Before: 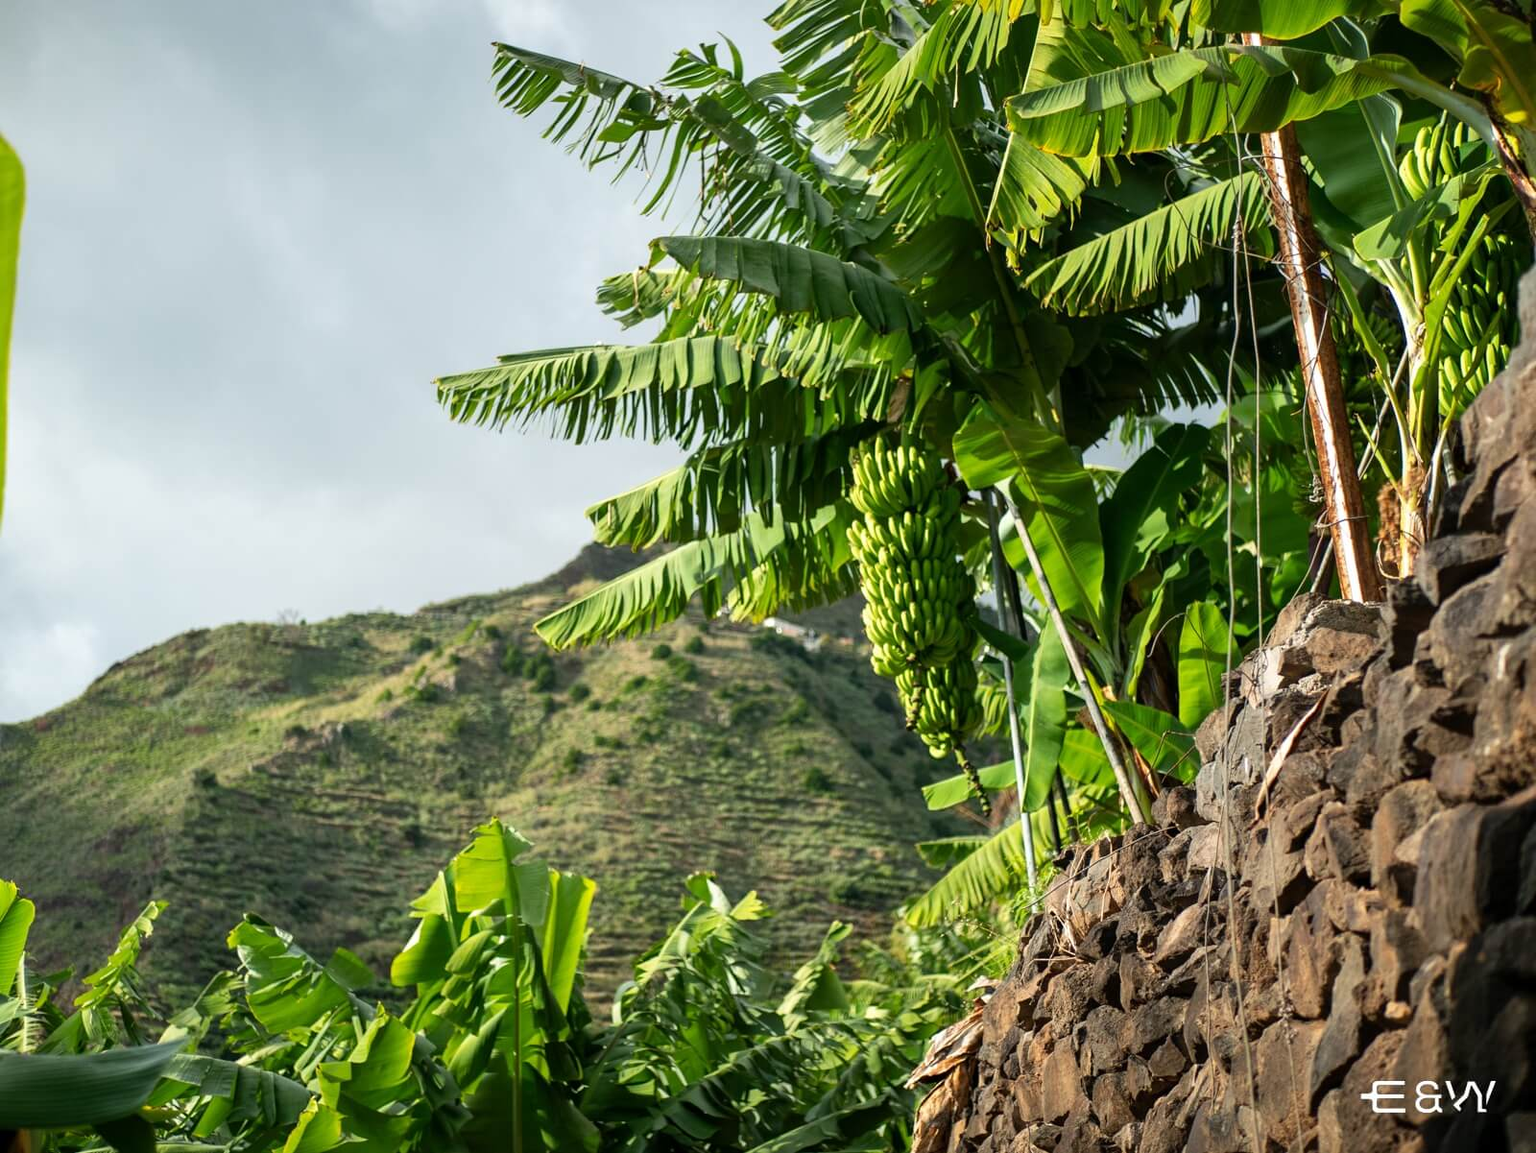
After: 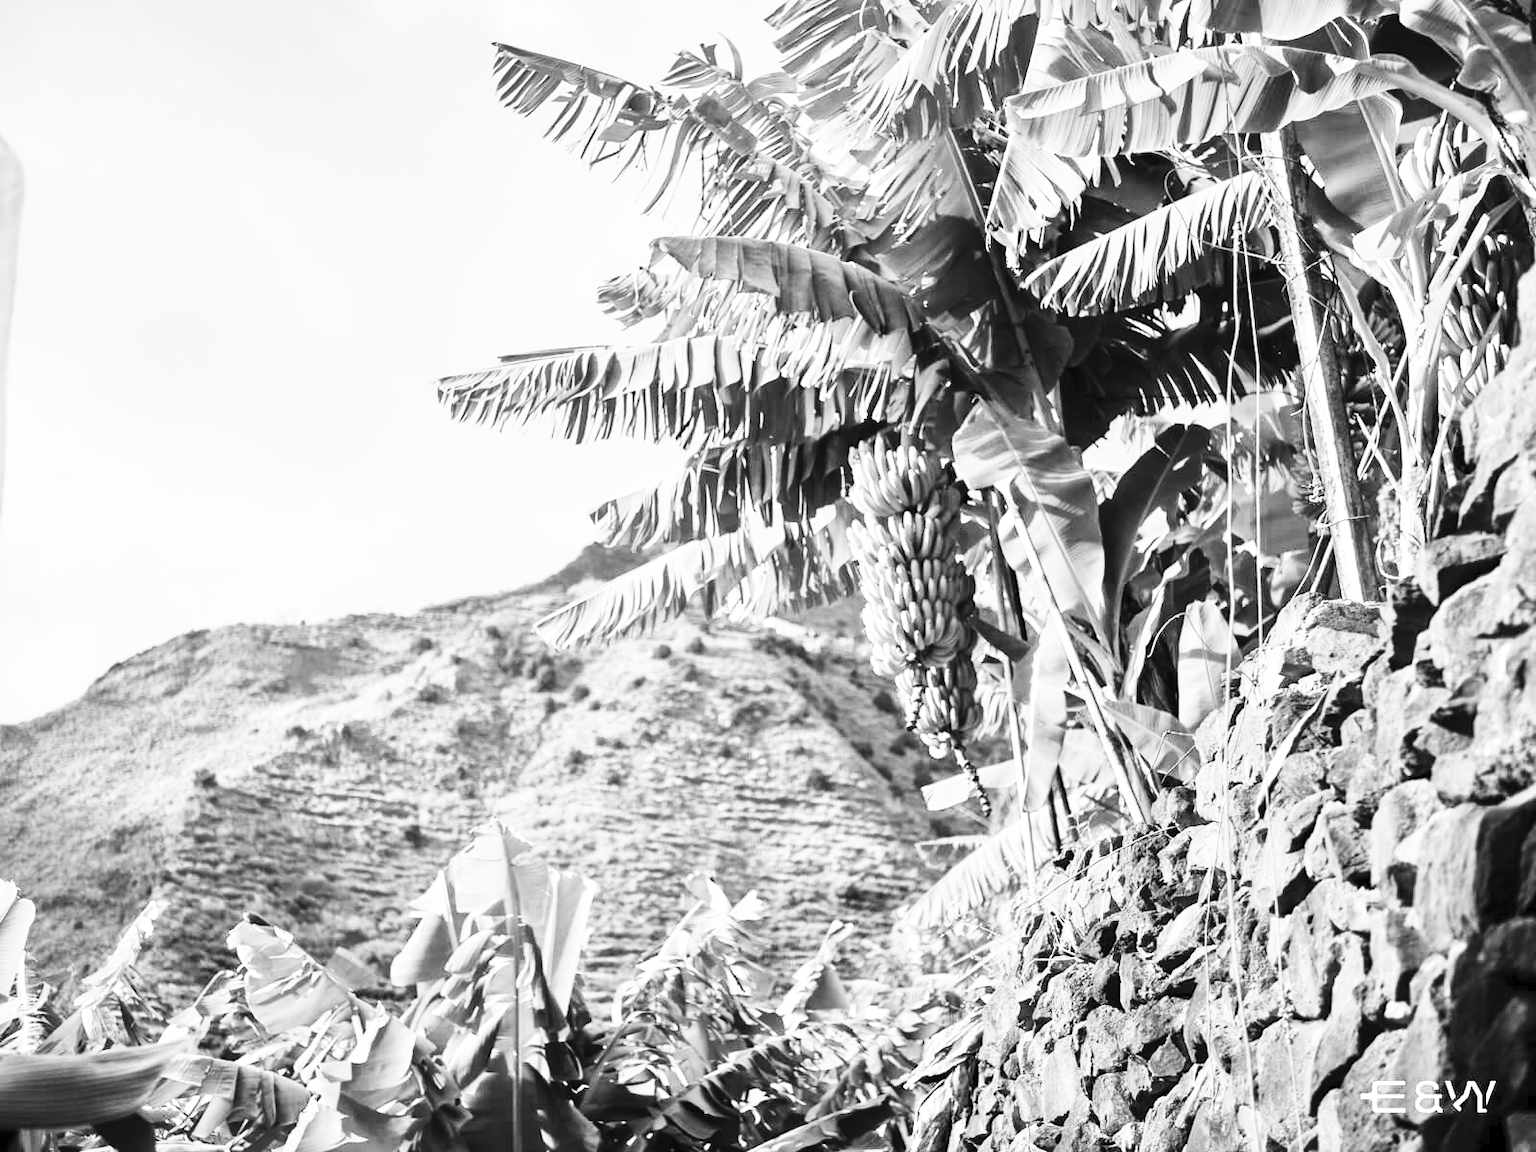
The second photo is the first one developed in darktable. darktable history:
contrast brightness saturation: contrast 0.53, brightness 0.47, saturation -1
tone equalizer: -7 EV 0.15 EV, -6 EV 0.6 EV, -5 EV 1.15 EV, -4 EV 1.33 EV, -3 EV 1.15 EV, -2 EV 0.6 EV, -1 EV 0.15 EV, mask exposure compensation -0.5 EV
